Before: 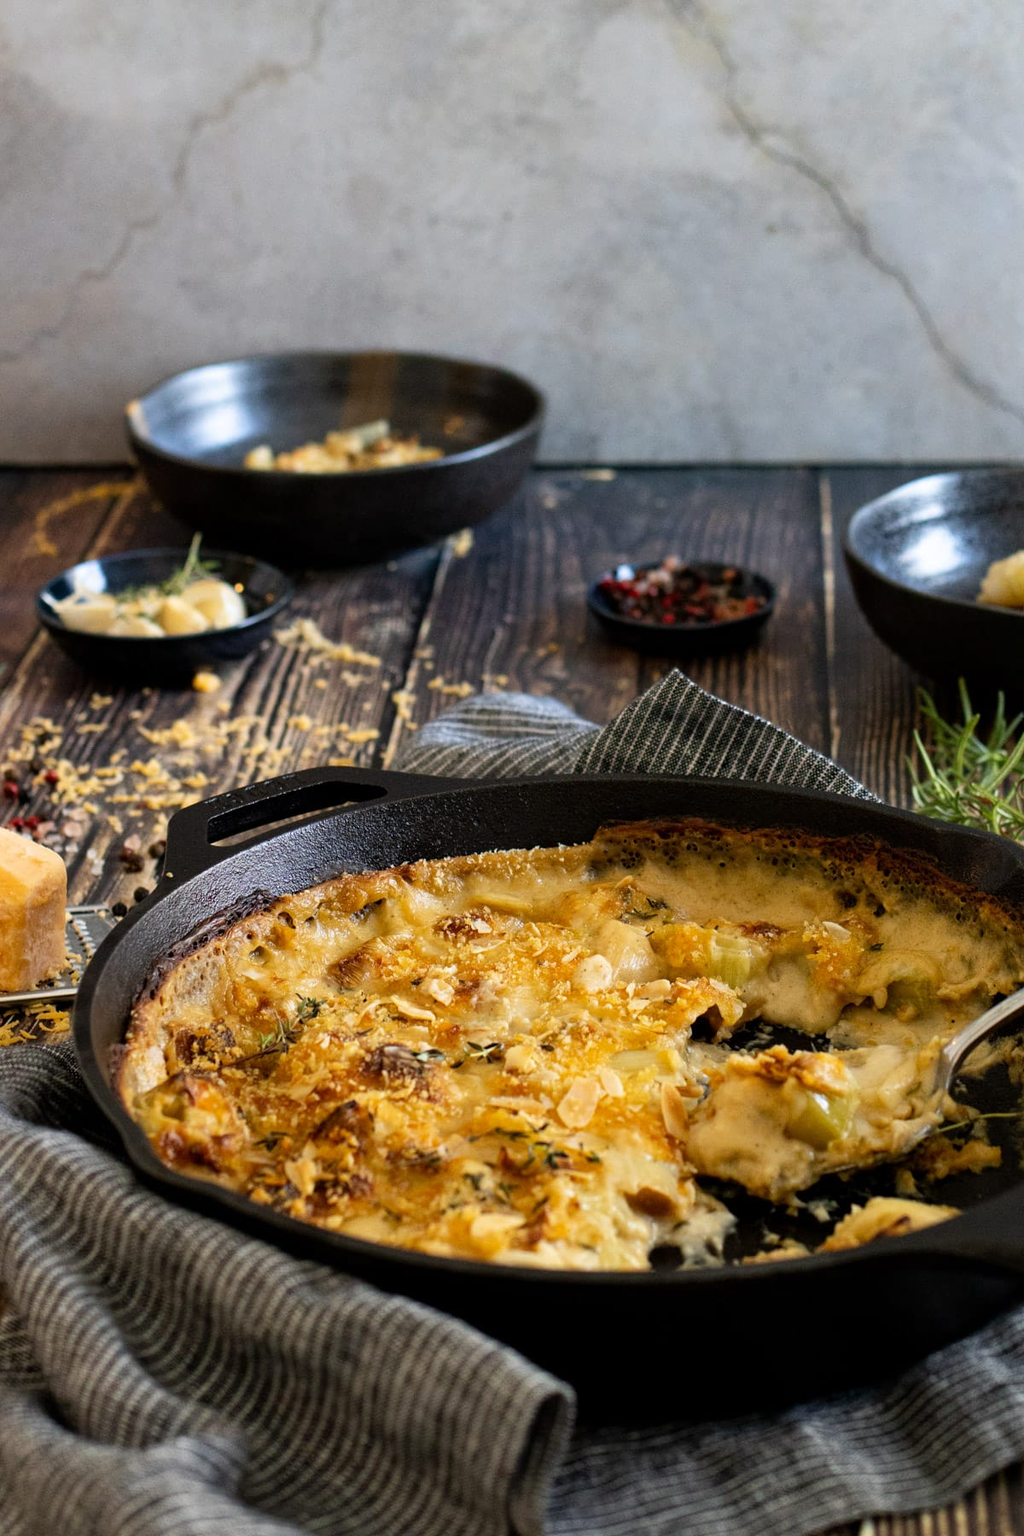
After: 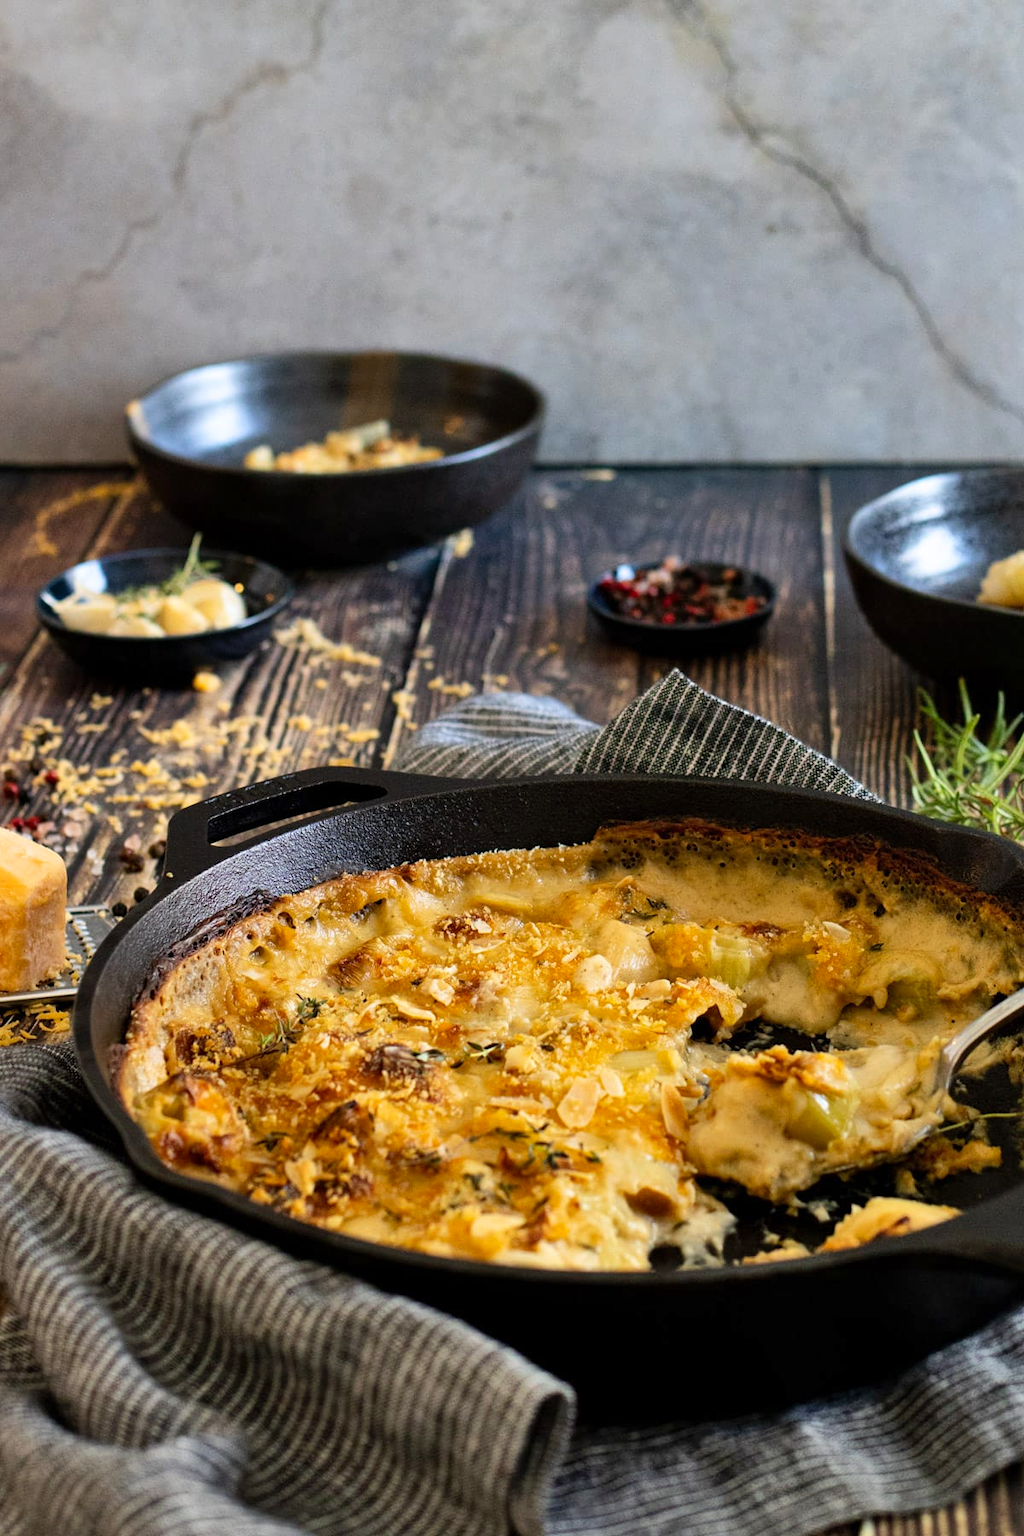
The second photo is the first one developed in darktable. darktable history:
shadows and highlights: soften with gaussian
contrast brightness saturation: contrast 0.1, brightness 0.03, saturation 0.09
